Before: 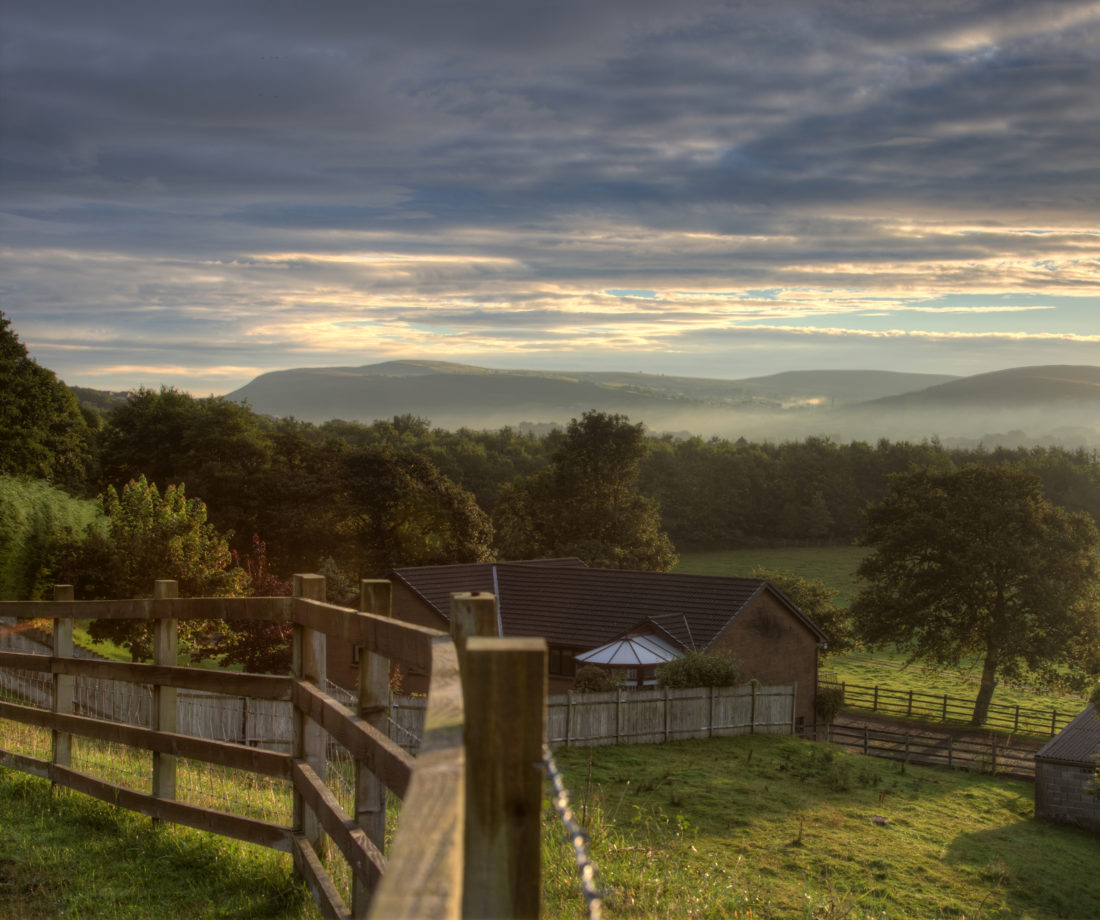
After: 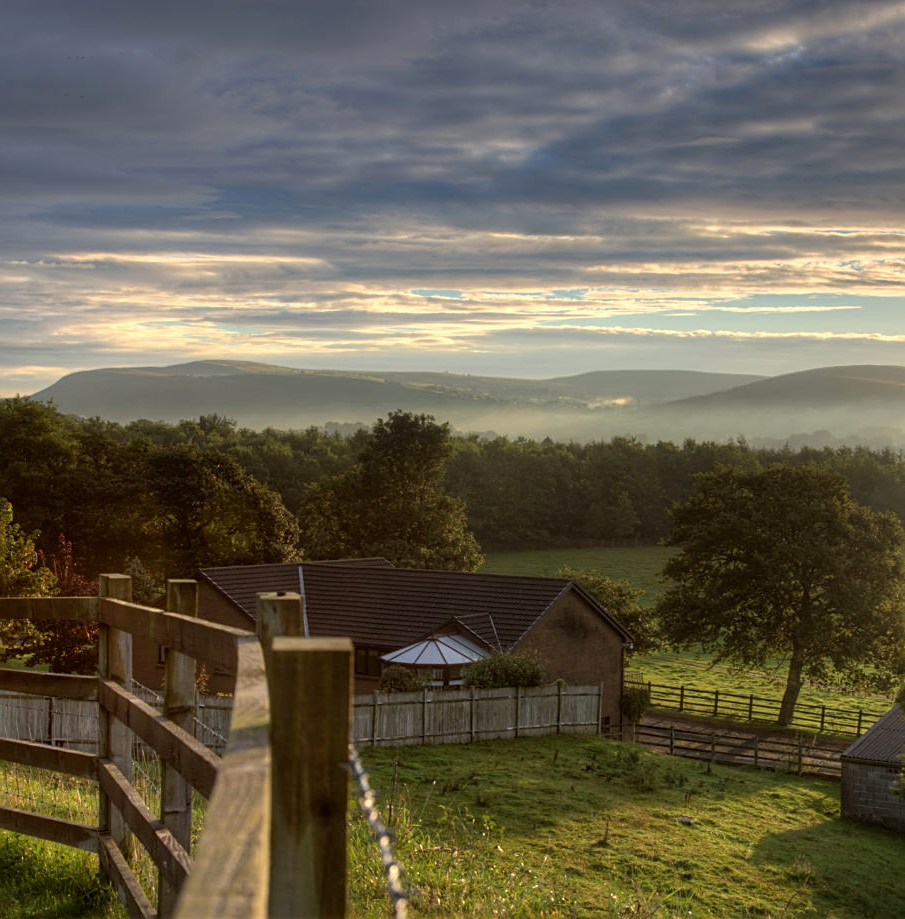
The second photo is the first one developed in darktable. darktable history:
sharpen: on, module defaults
crop: left 17.689%, bottom 0.048%
